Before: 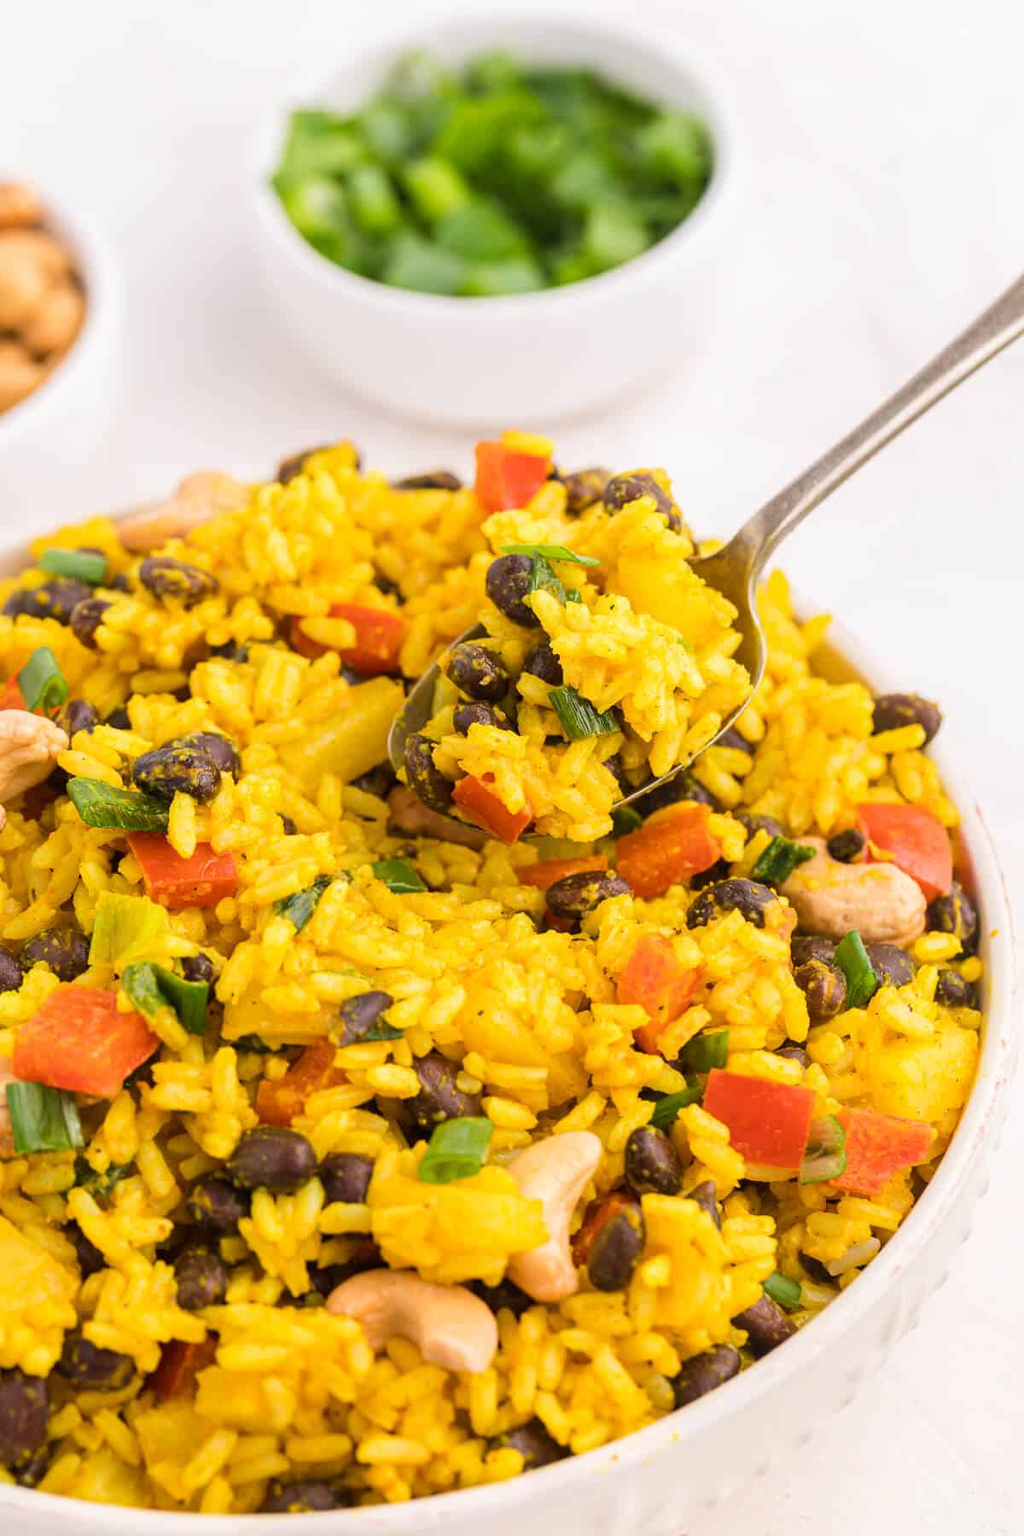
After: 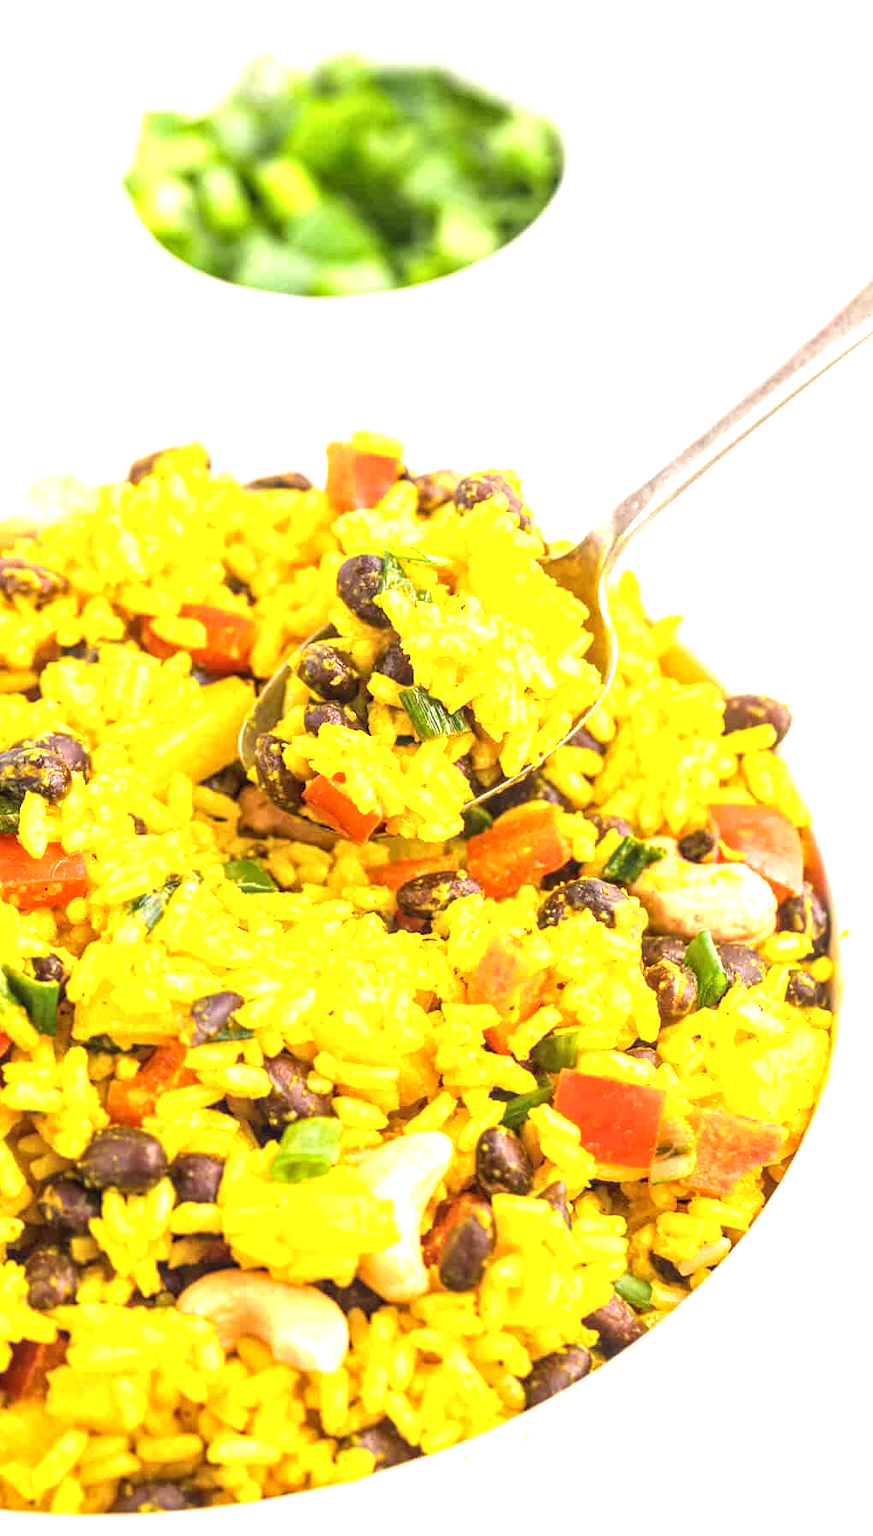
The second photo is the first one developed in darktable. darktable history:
exposure: black level correction 0, exposure 1.199 EV, compensate exposure bias true, compensate highlight preservation false
local contrast: on, module defaults
crop and rotate: left 14.639%
